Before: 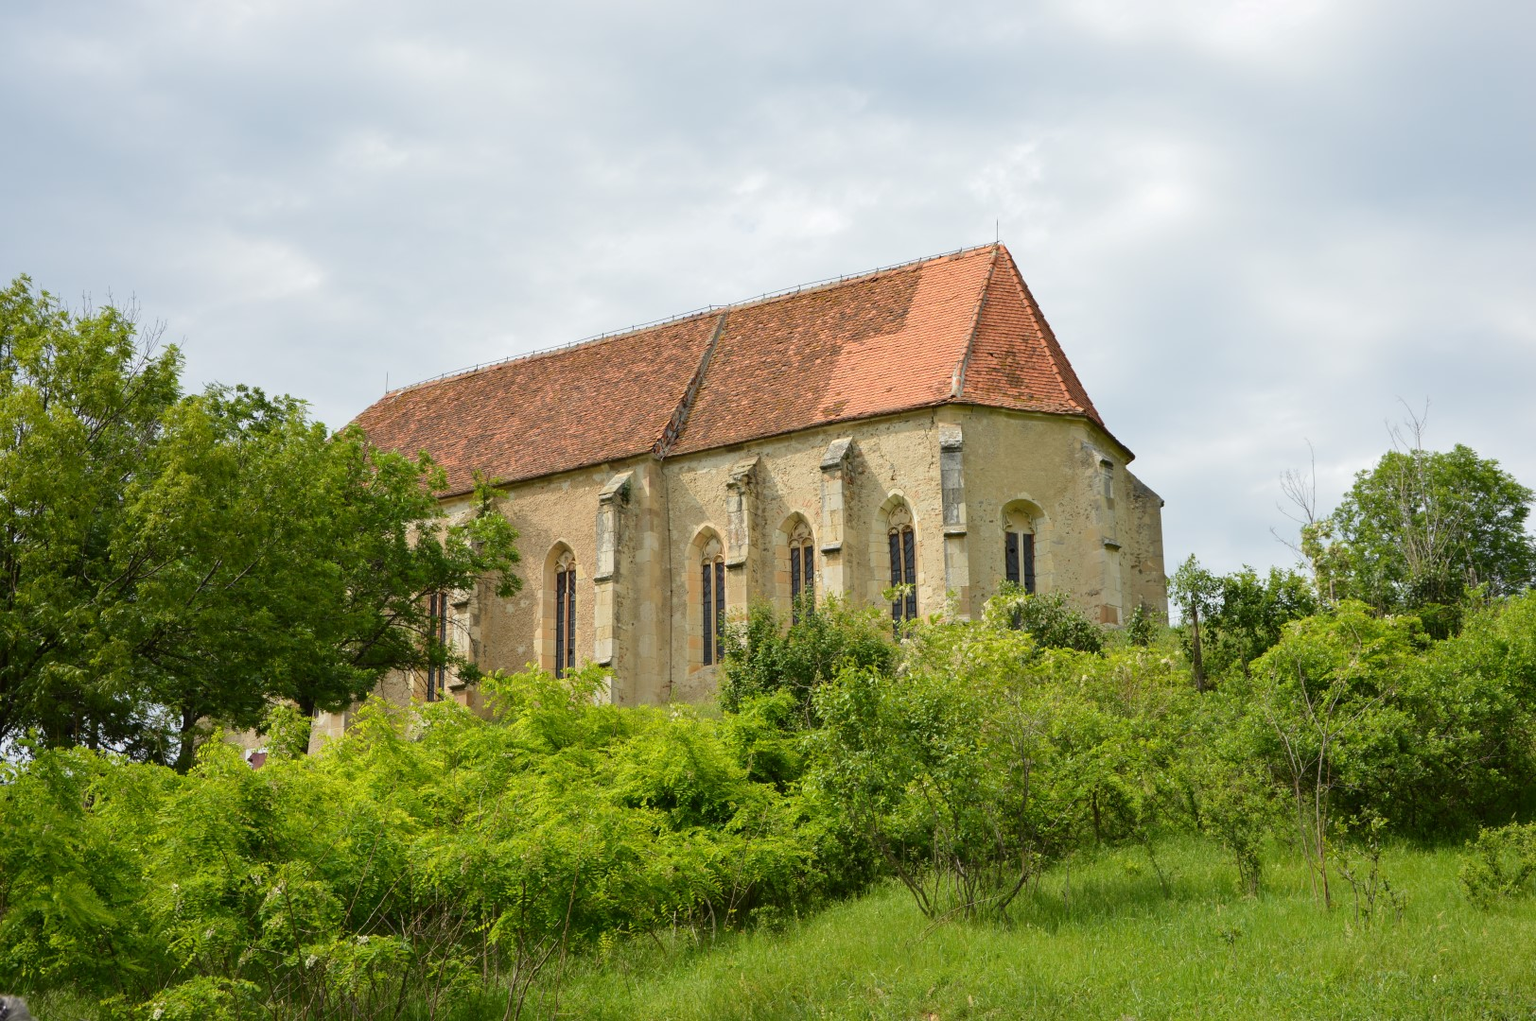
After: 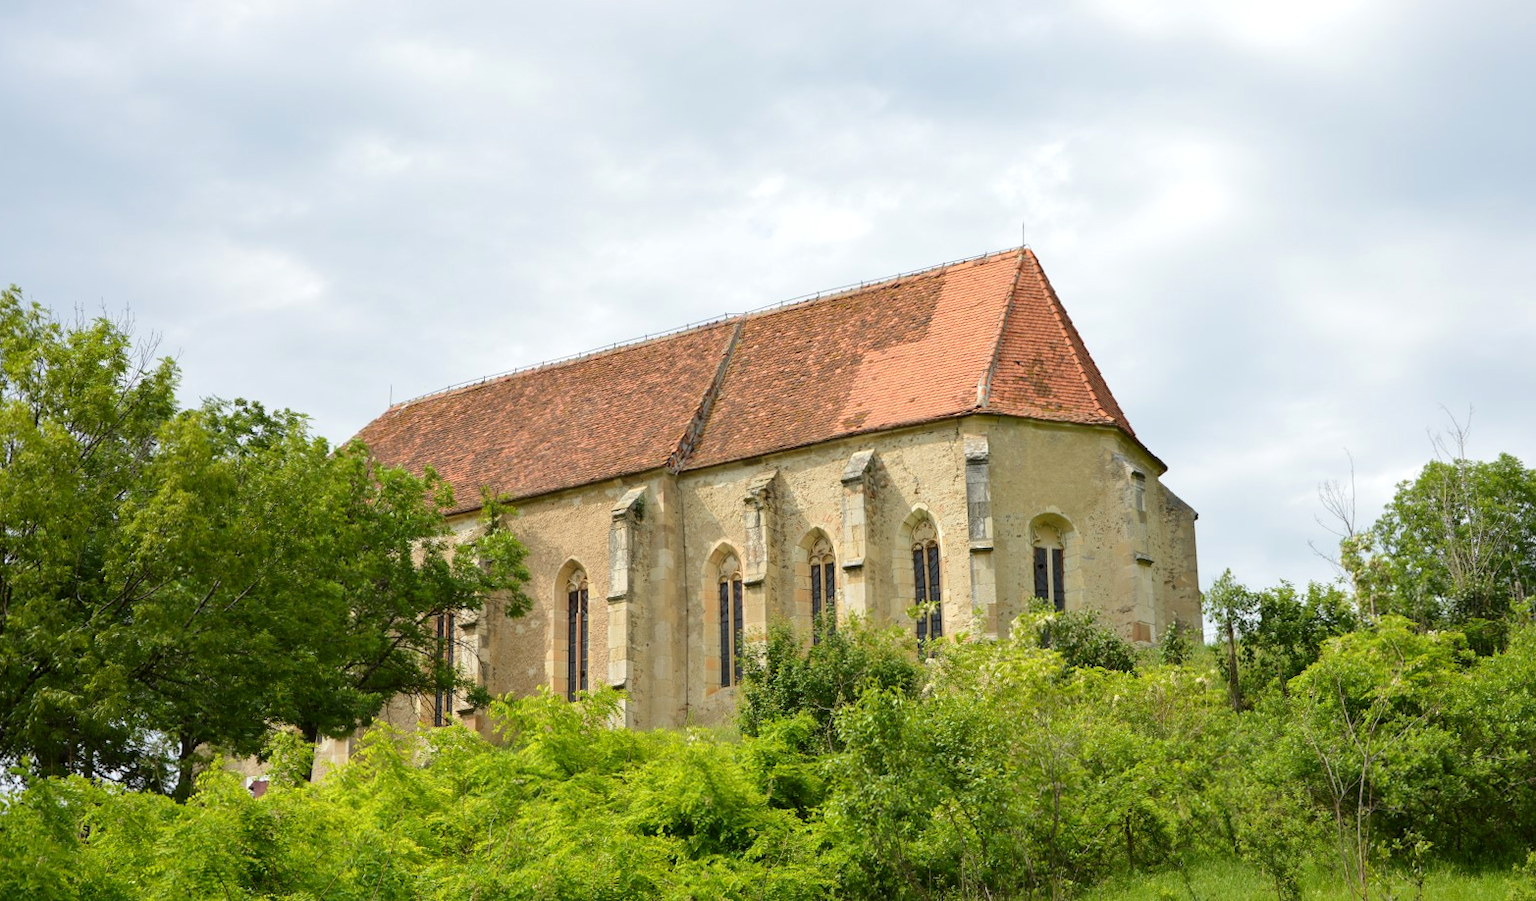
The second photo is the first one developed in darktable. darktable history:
exposure: black level correction 0.001, exposure 0.192 EV, compensate highlight preservation false
crop and rotate: angle 0.328°, left 0.224%, right 2.561%, bottom 14.101%
